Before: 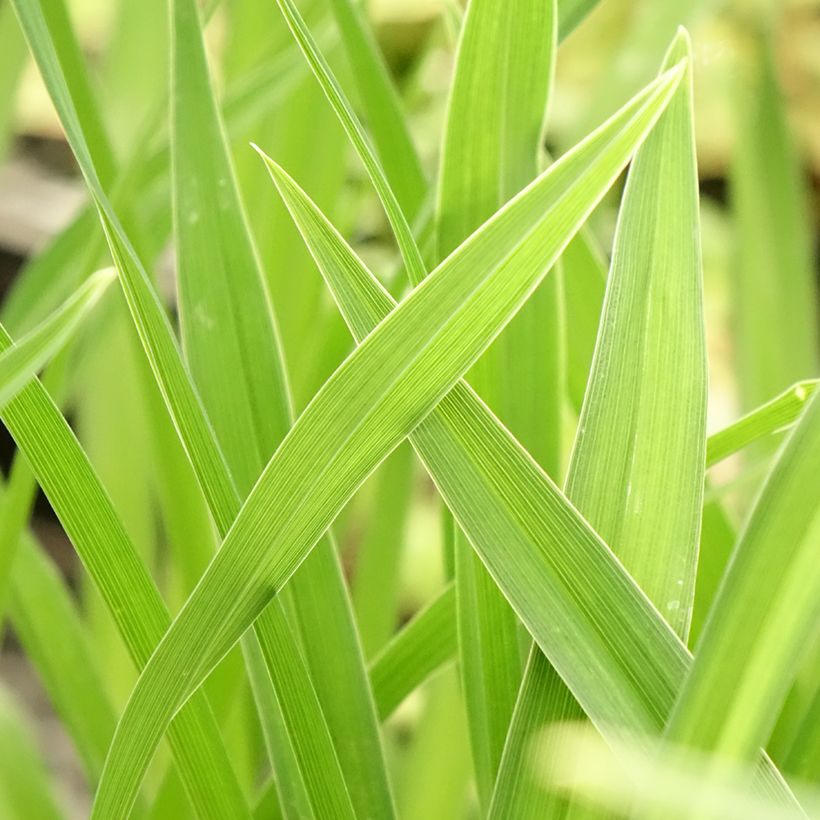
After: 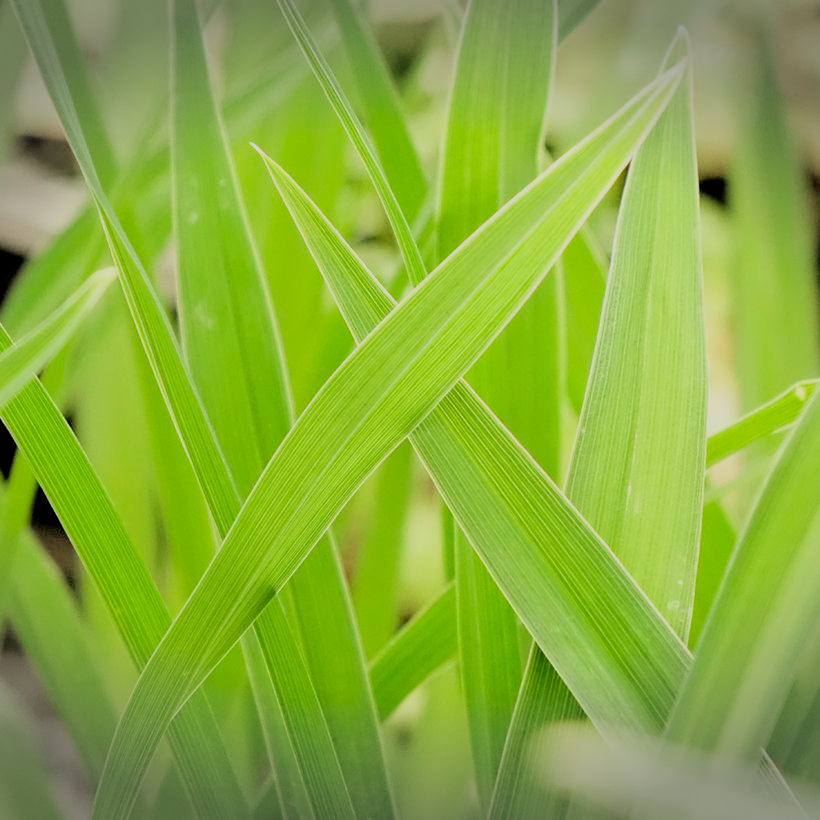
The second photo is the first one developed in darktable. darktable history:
vignetting: fall-off start 101%, width/height ratio 1.32
contrast brightness saturation: saturation 0.13
filmic rgb: black relative exposure -2.95 EV, white relative exposure 4.56 EV, hardness 1.72, contrast 1.242
